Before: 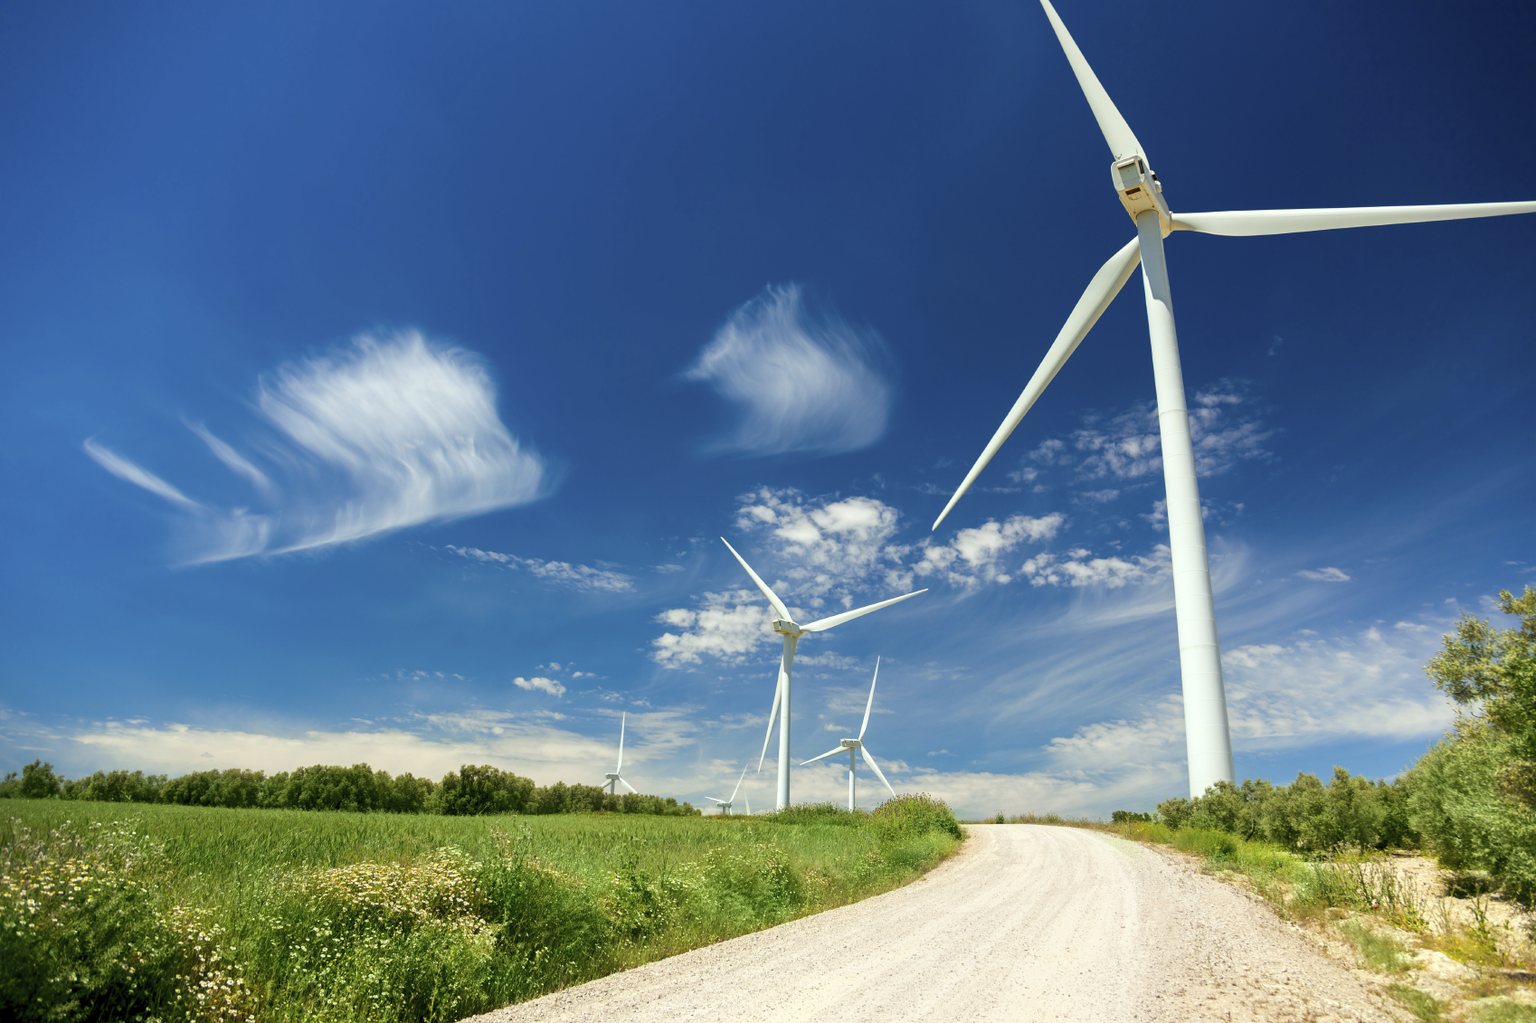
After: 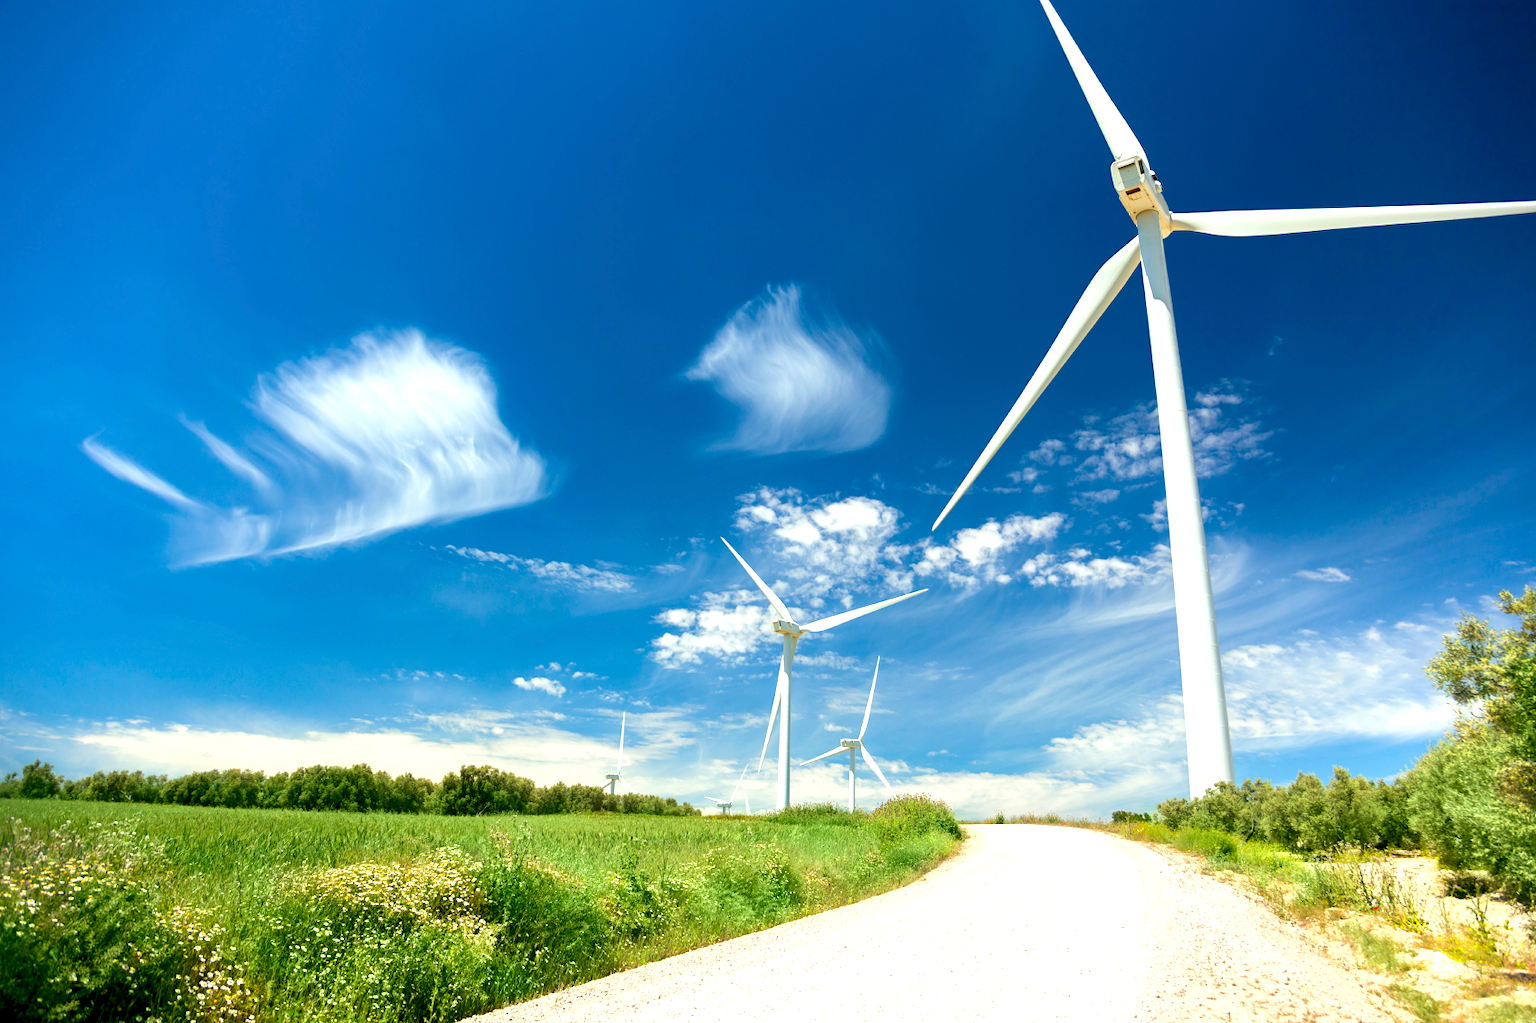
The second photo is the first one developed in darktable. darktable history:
levels: mode automatic, black 0.023%, white 99.97%, levels [0.062, 0.494, 0.925]
tone equalizer: on, module defaults
exposure: black level correction 0.001, exposure 0.675 EV, compensate highlight preservation false
